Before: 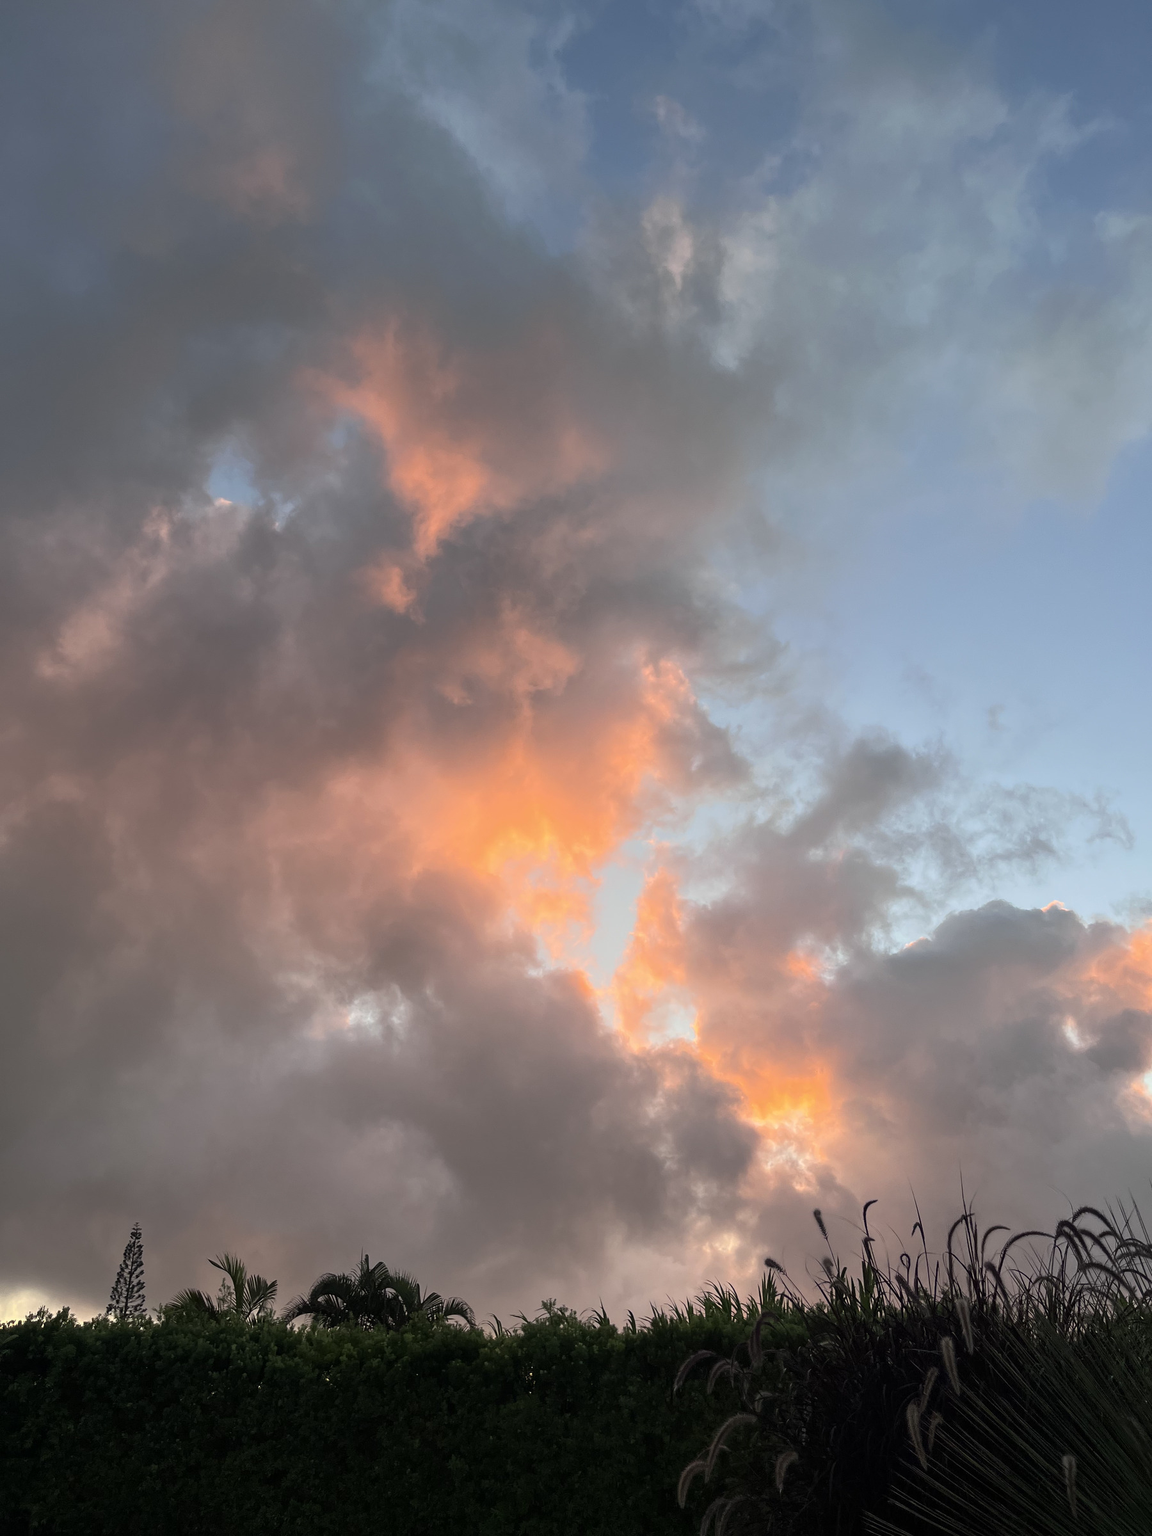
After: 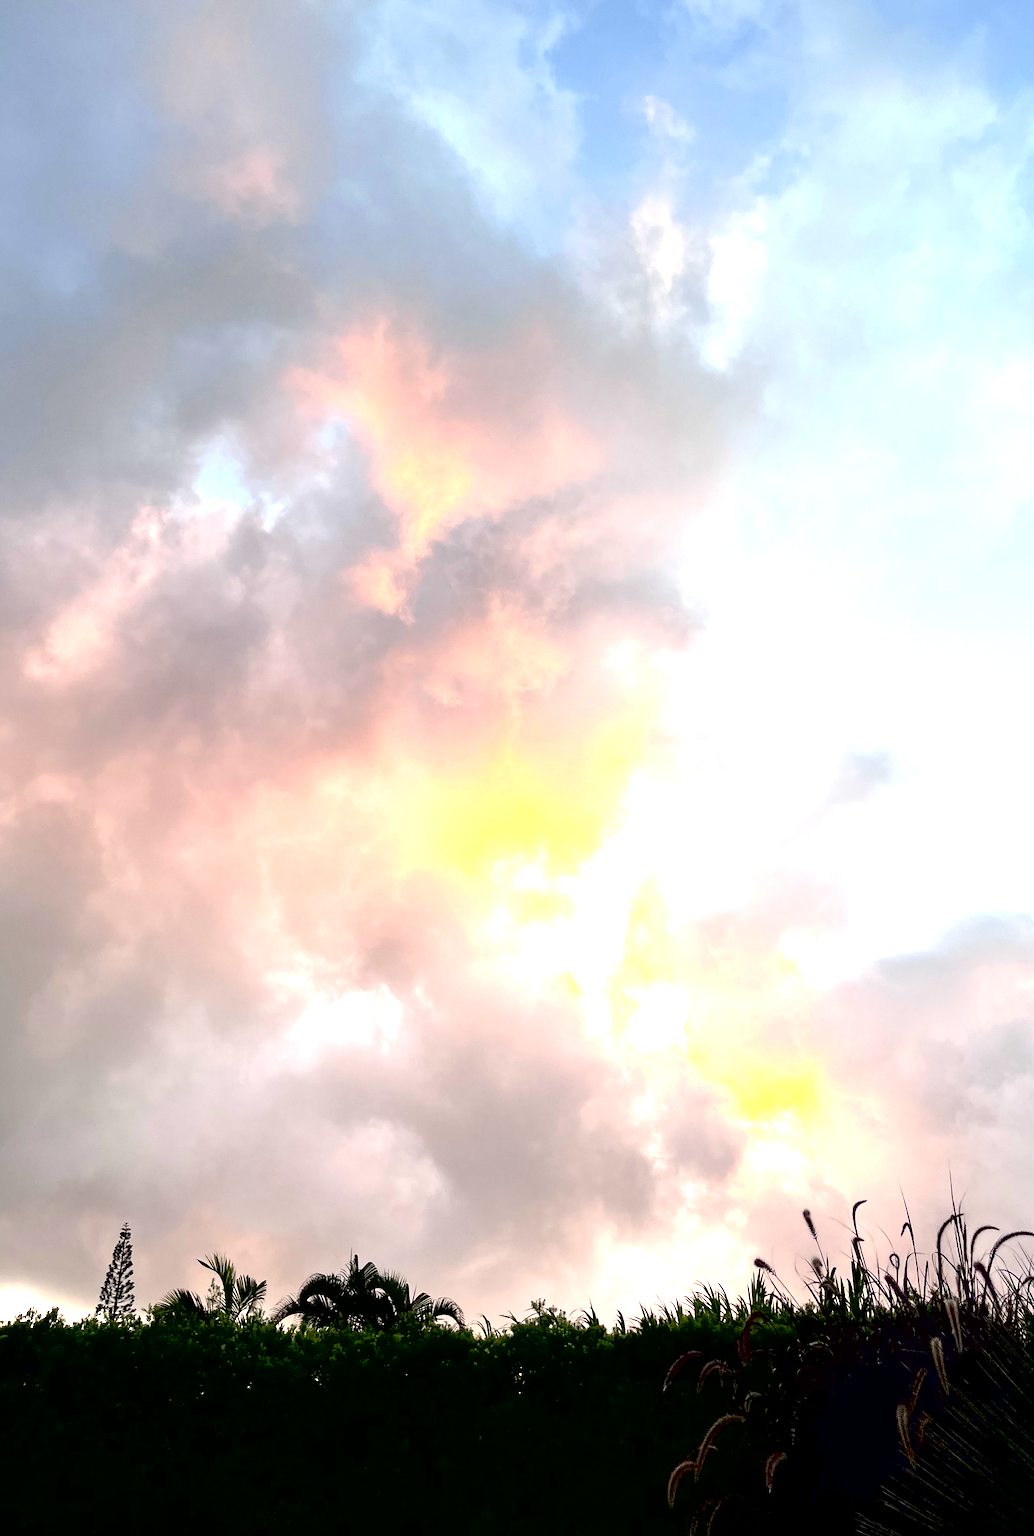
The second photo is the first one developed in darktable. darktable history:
crop and rotate: left 0.992%, right 9.152%
contrast brightness saturation: contrast 0.15, brightness -0.014, saturation 0.097
exposure: black level correction 0.014, exposure 1.79 EV, compensate exposure bias true, compensate highlight preservation false
